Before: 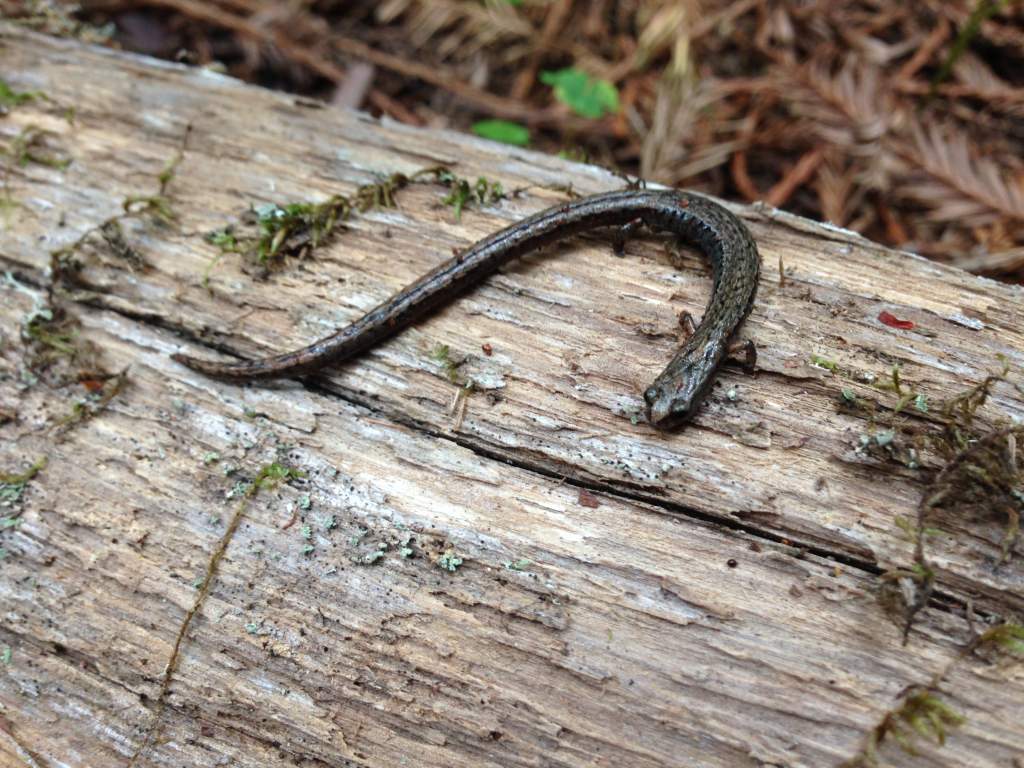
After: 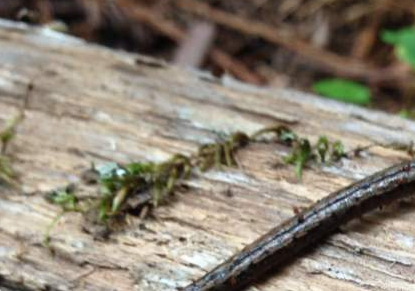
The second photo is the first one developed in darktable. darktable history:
shadows and highlights: shadows 1.76, highlights 41.5
crop: left 15.582%, top 5.436%, right 43.852%, bottom 56.601%
